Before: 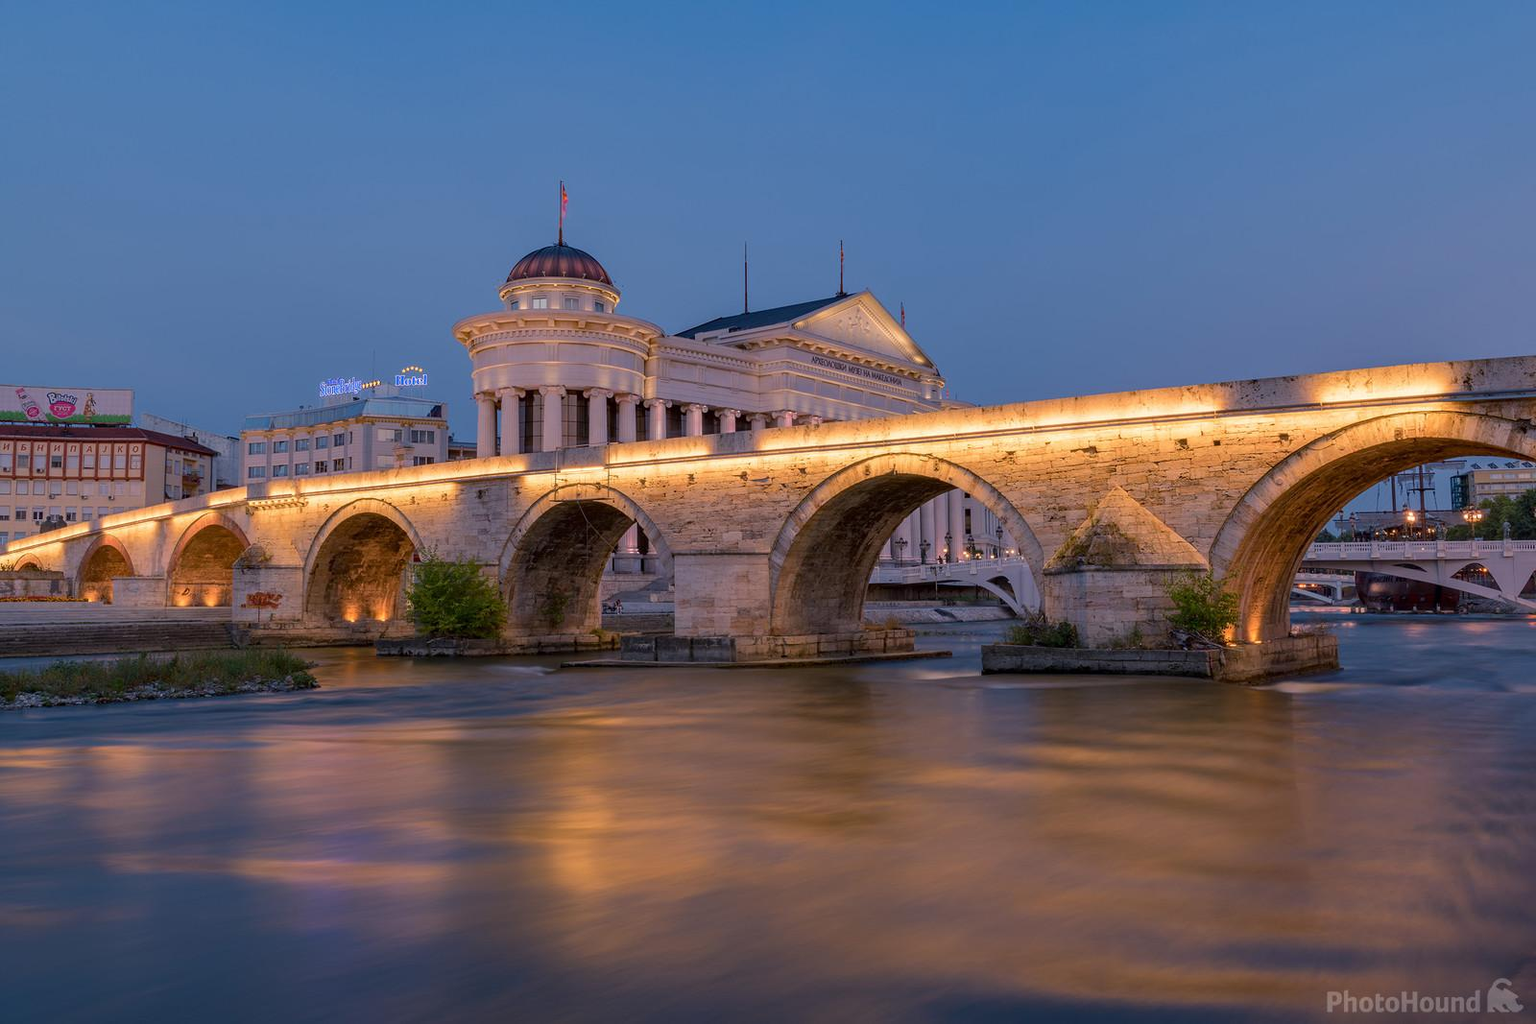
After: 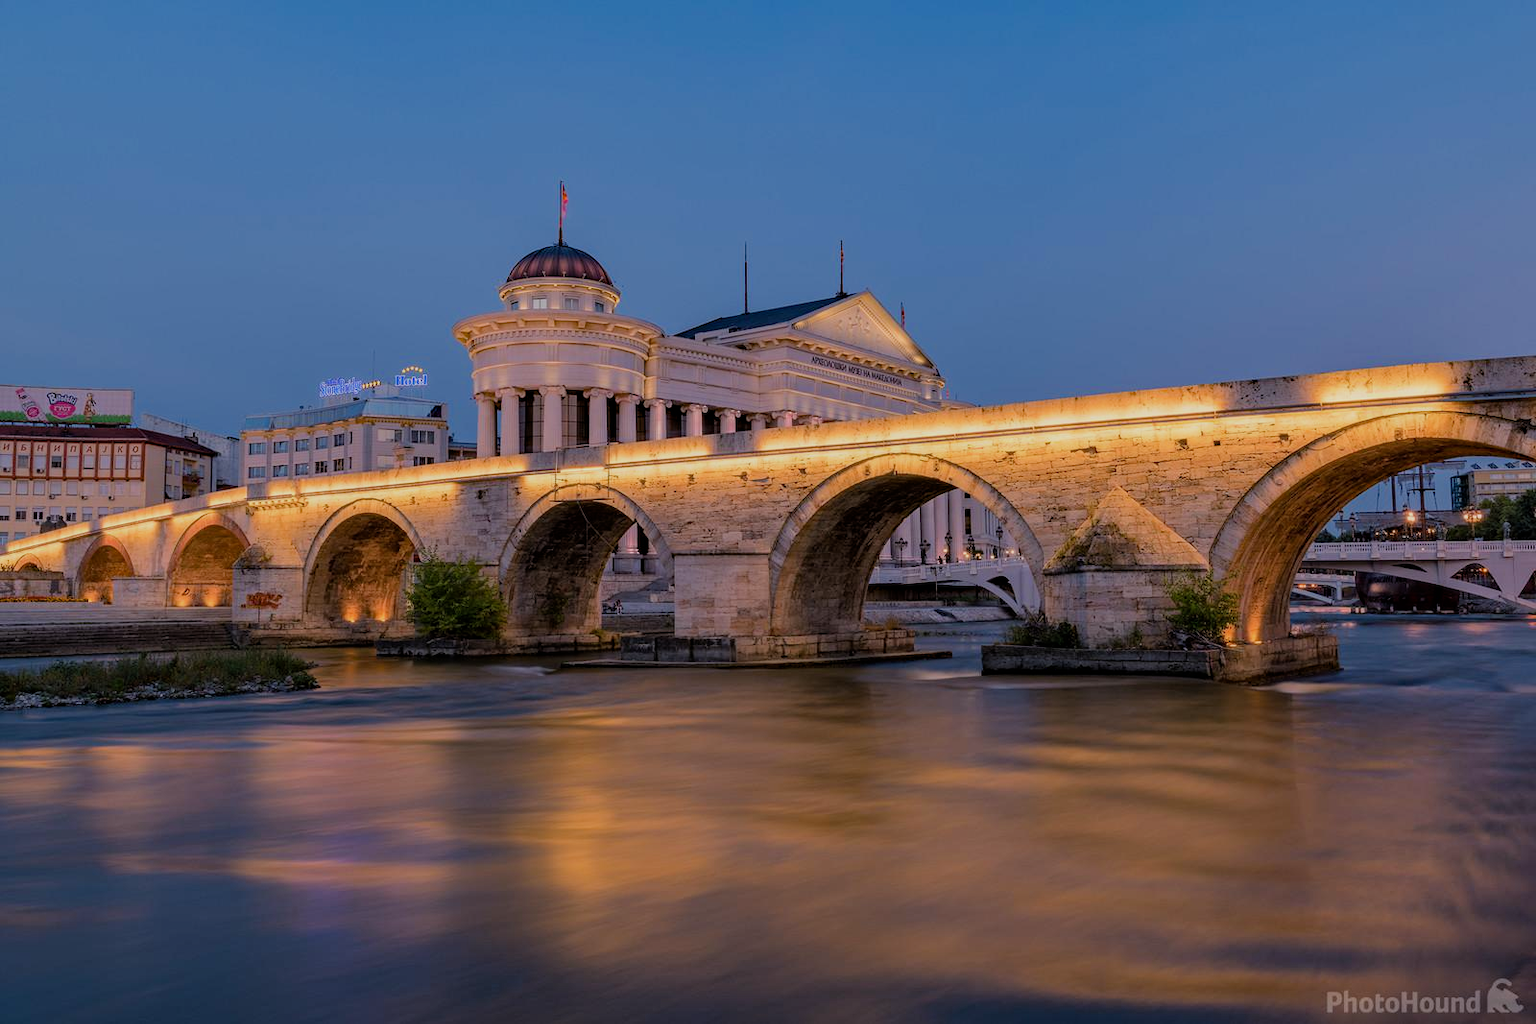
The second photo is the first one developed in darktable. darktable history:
haze removal: compatibility mode true, adaptive false
filmic rgb: black relative exposure -7.65 EV, white relative exposure 4.56 EV, hardness 3.61, color science v6 (2022)
